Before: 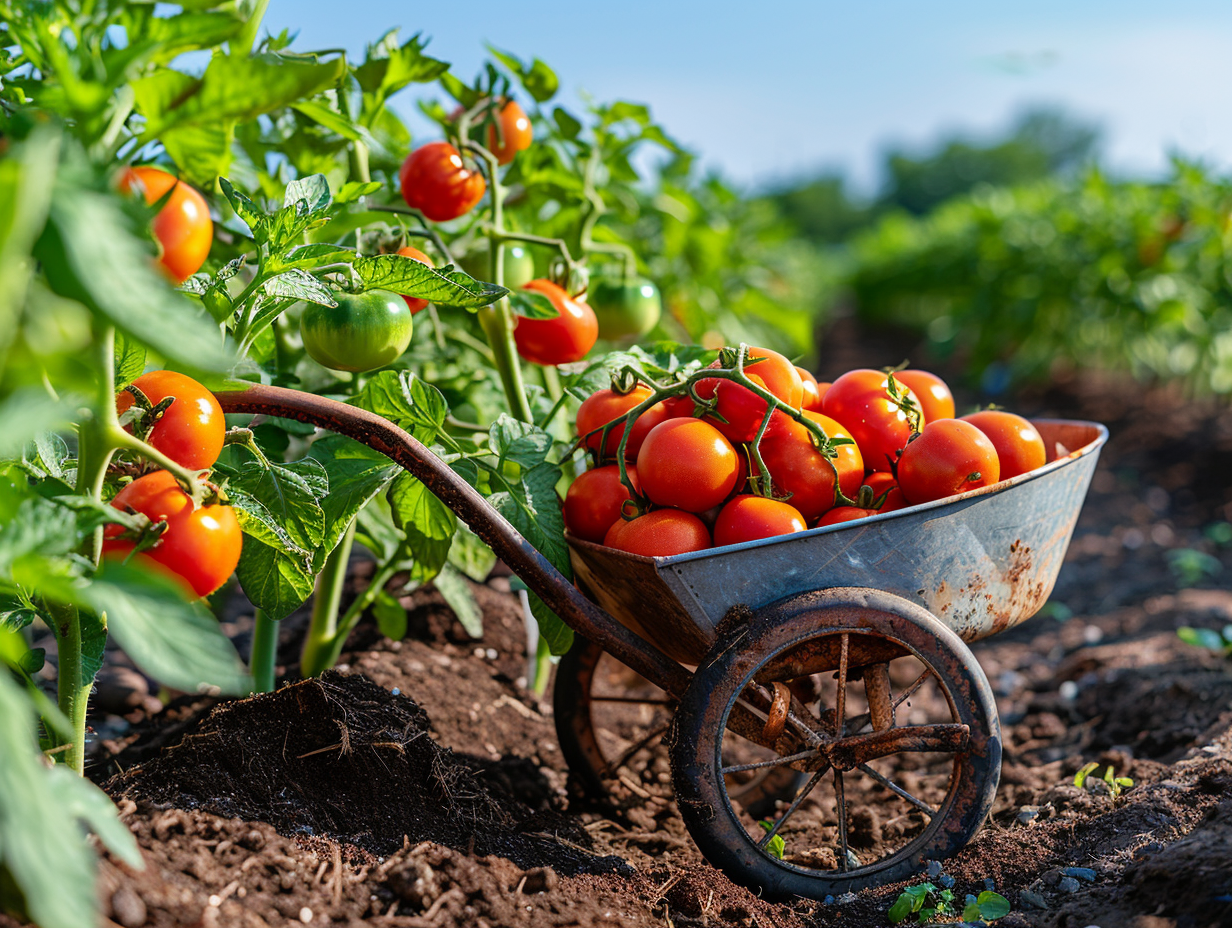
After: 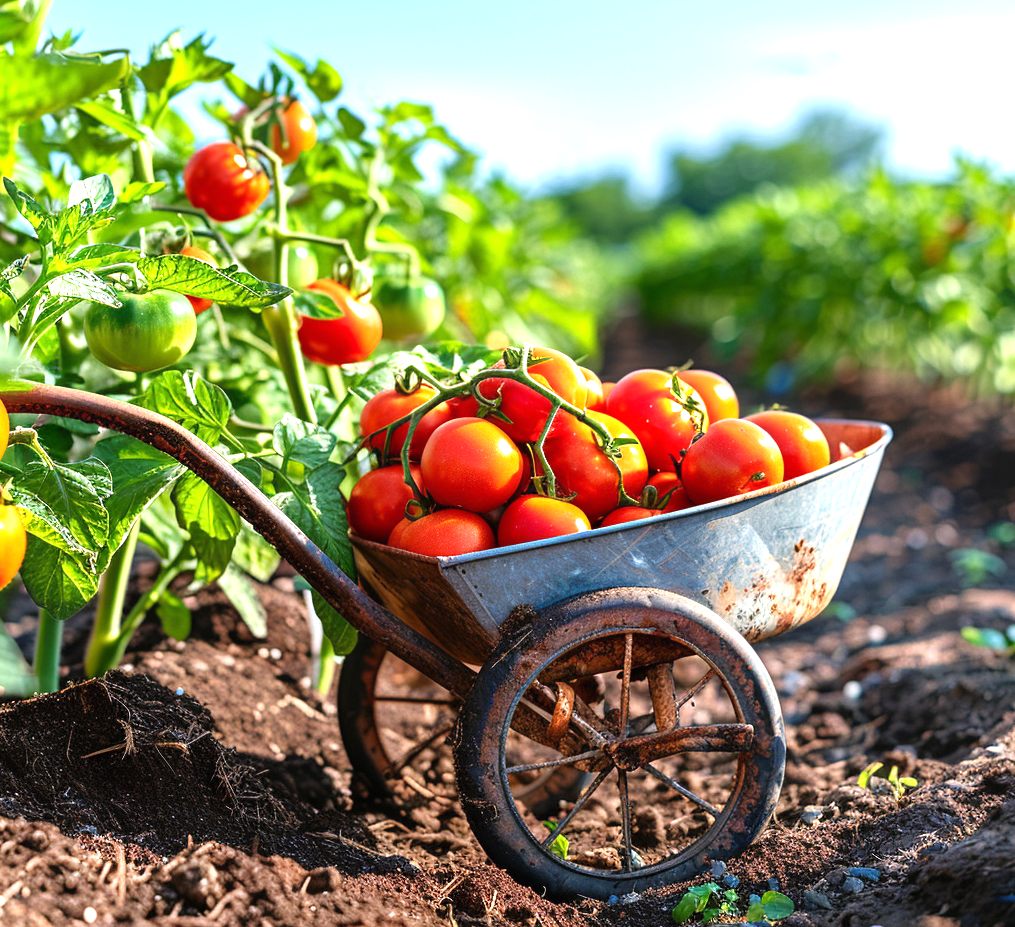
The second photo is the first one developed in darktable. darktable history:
crop: left 17.582%, bottom 0.031%
rotate and perspective: automatic cropping original format, crop left 0, crop top 0
white balance: red 1, blue 1
exposure: black level correction 0, exposure 1 EV, compensate highlight preservation false
